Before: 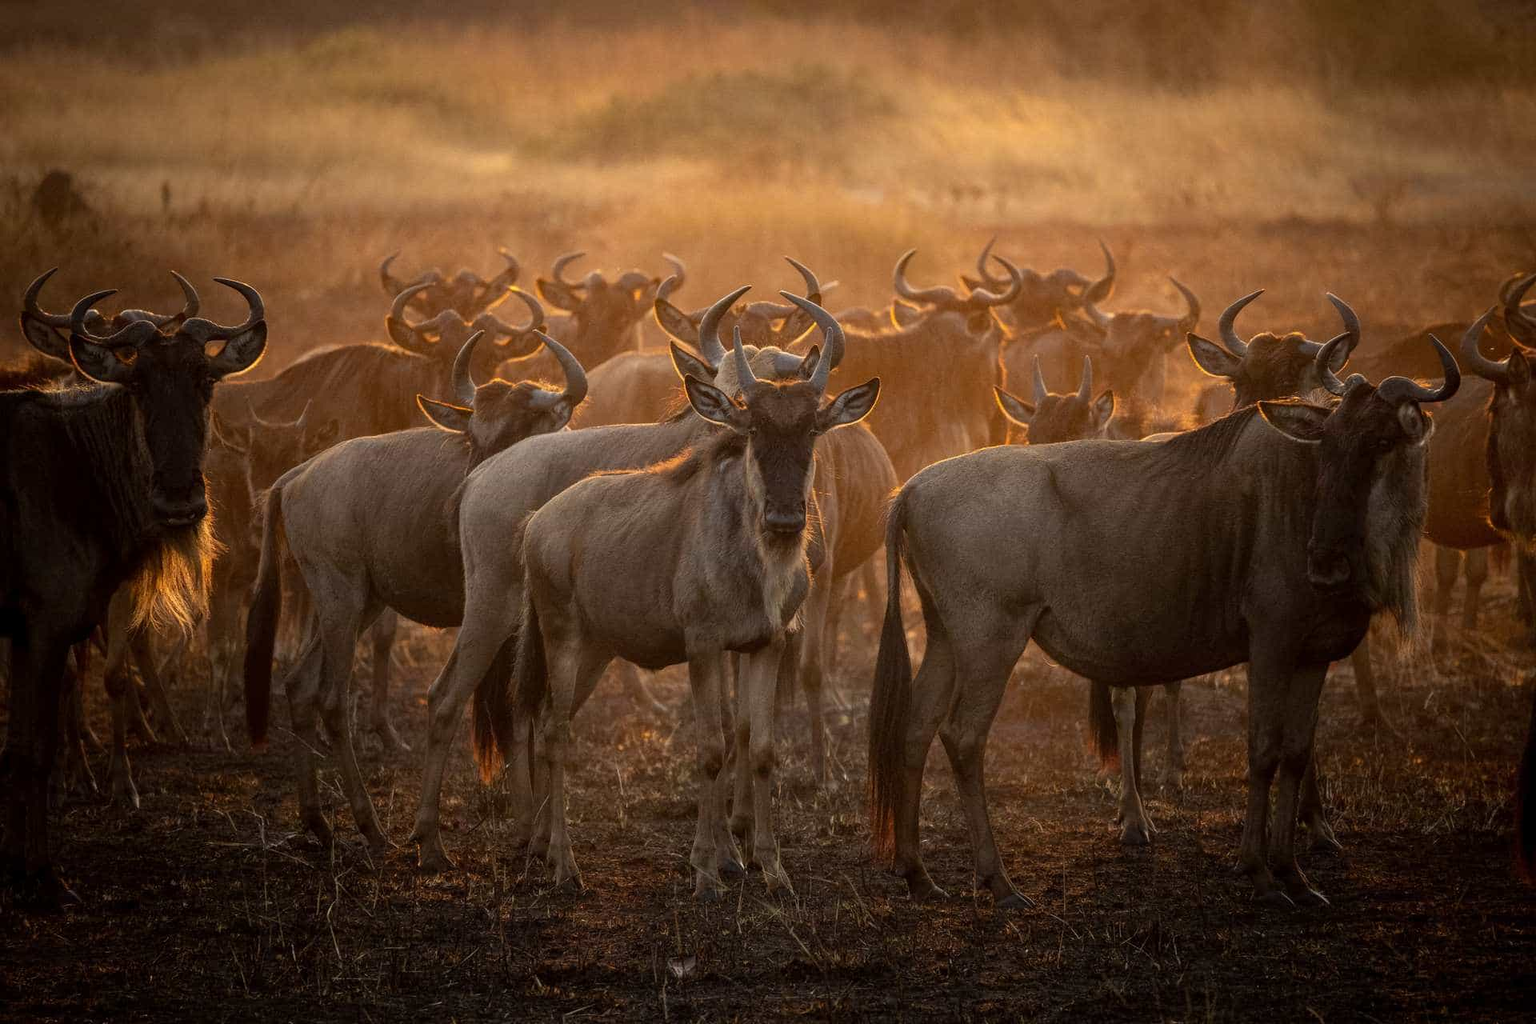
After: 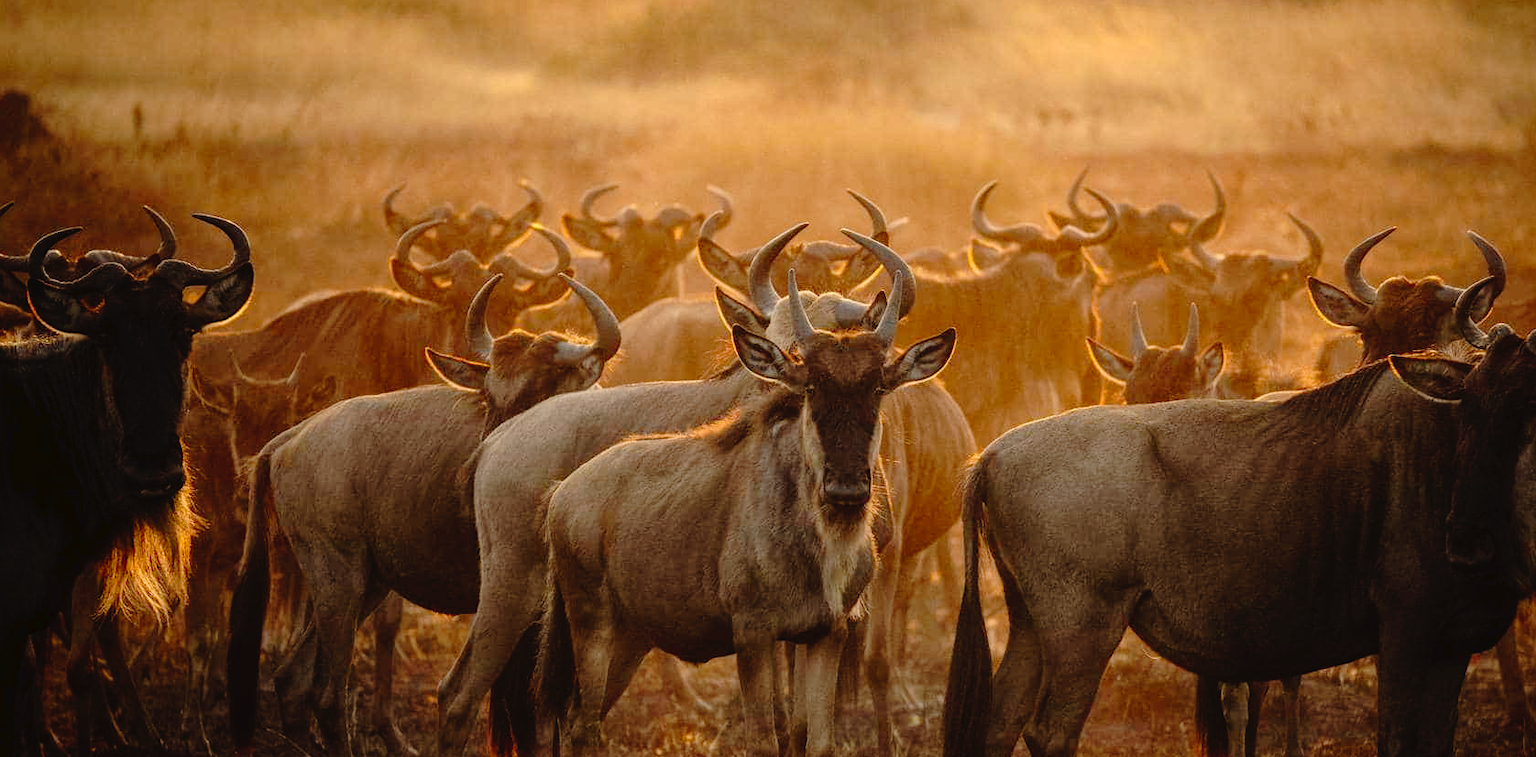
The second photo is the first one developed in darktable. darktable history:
white balance: red 1.029, blue 0.92
crop: left 3.015%, top 8.969%, right 9.647%, bottom 26.457%
tone curve: curves: ch0 [(0, 0) (0.003, 0.025) (0.011, 0.027) (0.025, 0.032) (0.044, 0.037) (0.069, 0.044) (0.1, 0.054) (0.136, 0.084) (0.177, 0.128) (0.224, 0.196) (0.277, 0.281) (0.335, 0.376) (0.399, 0.461) (0.468, 0.534) (0.543, 0.613) (0.623, 0.692) (0.709, 0.77) (0.801, 0.849) (0.898, 0.934) (1, 1)], preserve colors none
